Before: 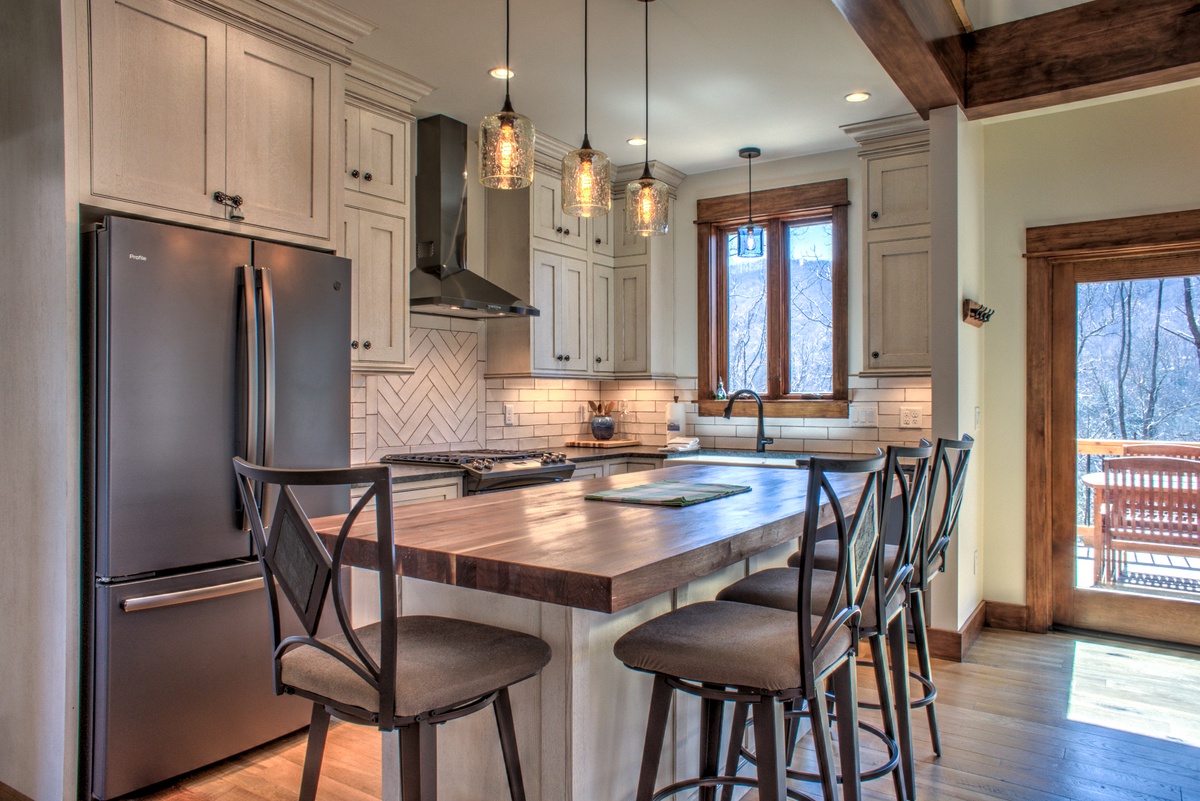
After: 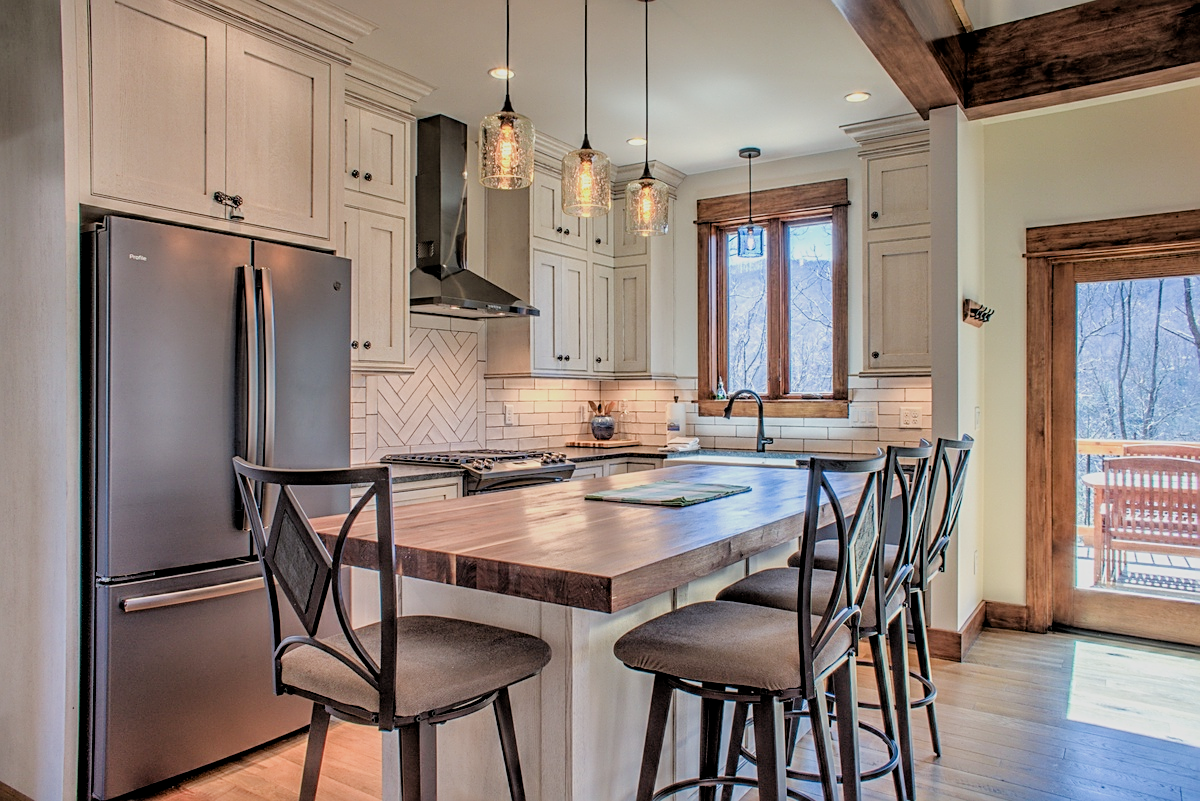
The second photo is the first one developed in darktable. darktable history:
sharpen: on, module defaults
tone equalizer: -8 EV -0.742 EV, -7 EV -0.669 EV, -6 EV -0.62 EV, -5 EV -0.39 EV, -3 EV 0.378 EV, -2 EV 0.6 EV, -1 EV 0.693 EV, +0 EV 0.781 EV
filmic rgb: black relative exposure -8.82 EV, white relative exposure 4.98 EV, target black luminance 0%, hardness 3.79, latitude 66.73%, contrast 0.819, highlights saturation mix 11.16%, shadows ↔ highlights balance 20.32%
